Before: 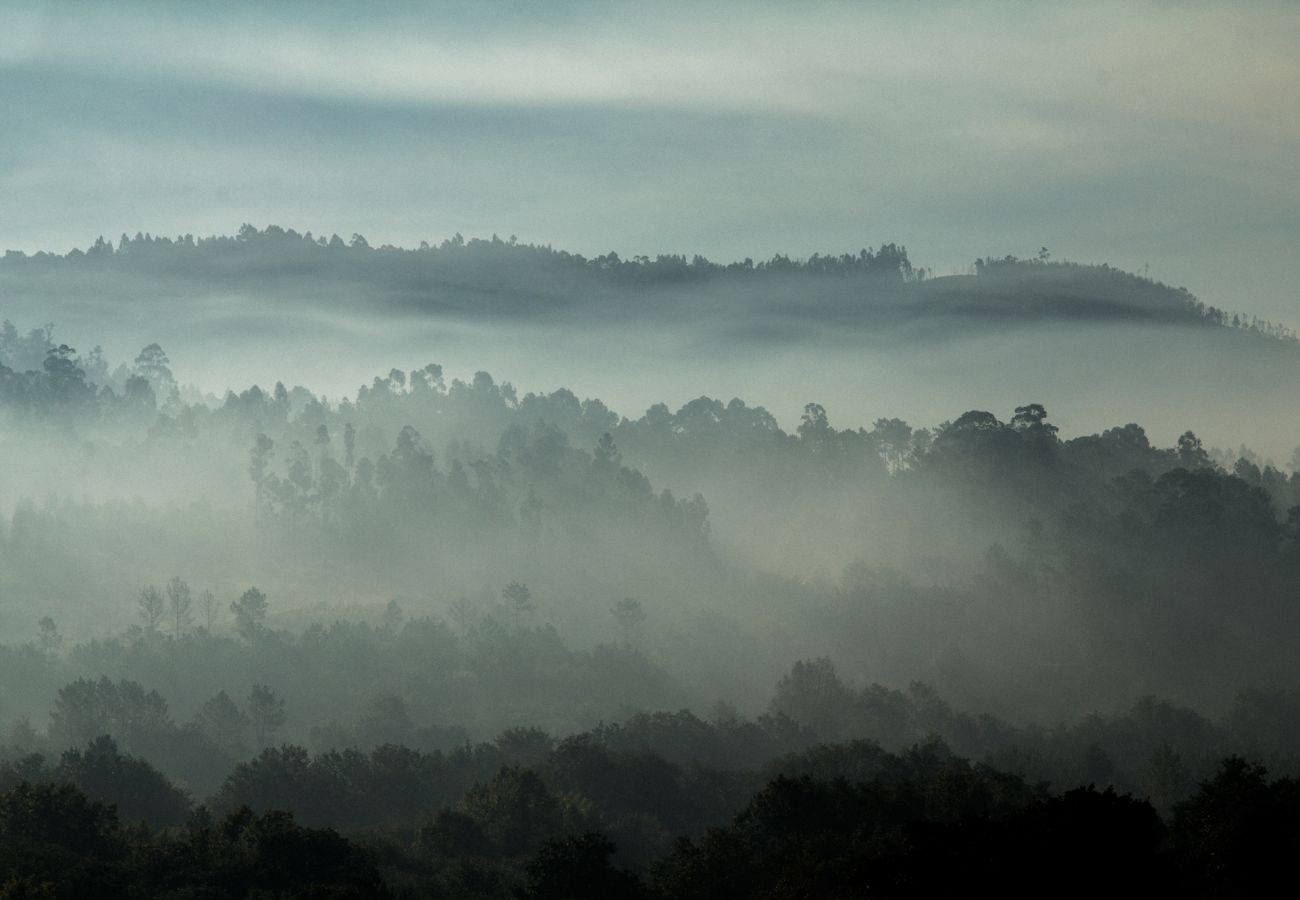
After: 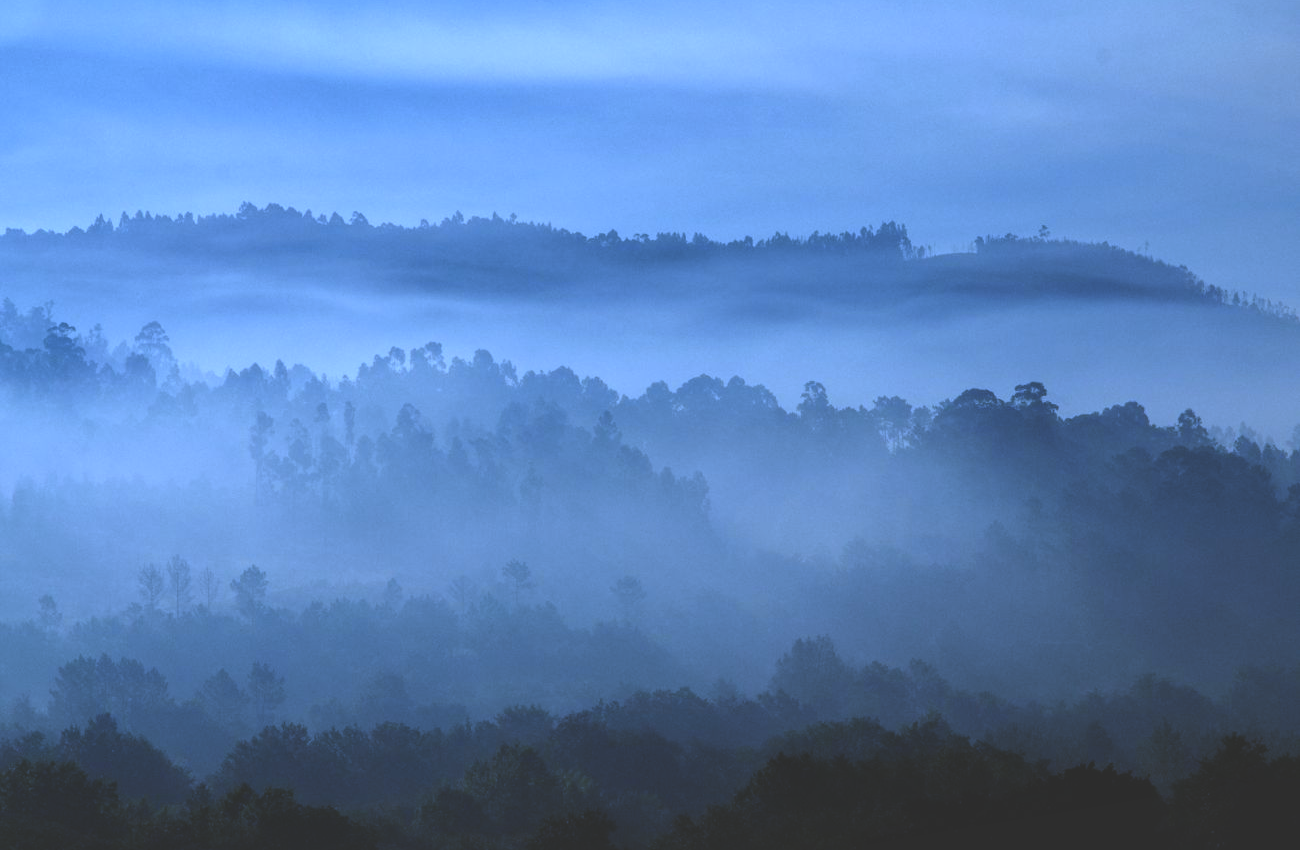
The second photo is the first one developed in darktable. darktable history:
exposure: black level correction -0.023, exposure -0.039 EV, compensate highlight preservation false
shadows and highlights: radius 125.46, shadows 30.51, highlights -30.51, low approximation 0.01, soften with gaussian
crop and rotate: top 2.479%, bottom 3.018%
color balance rgb: perceptual saturation grading › global saturation 20%, perceptual saturation grading › highlights -25%, perceptual saturation grading › shadows 25%
white balance: red 0.766, blue 1.537
